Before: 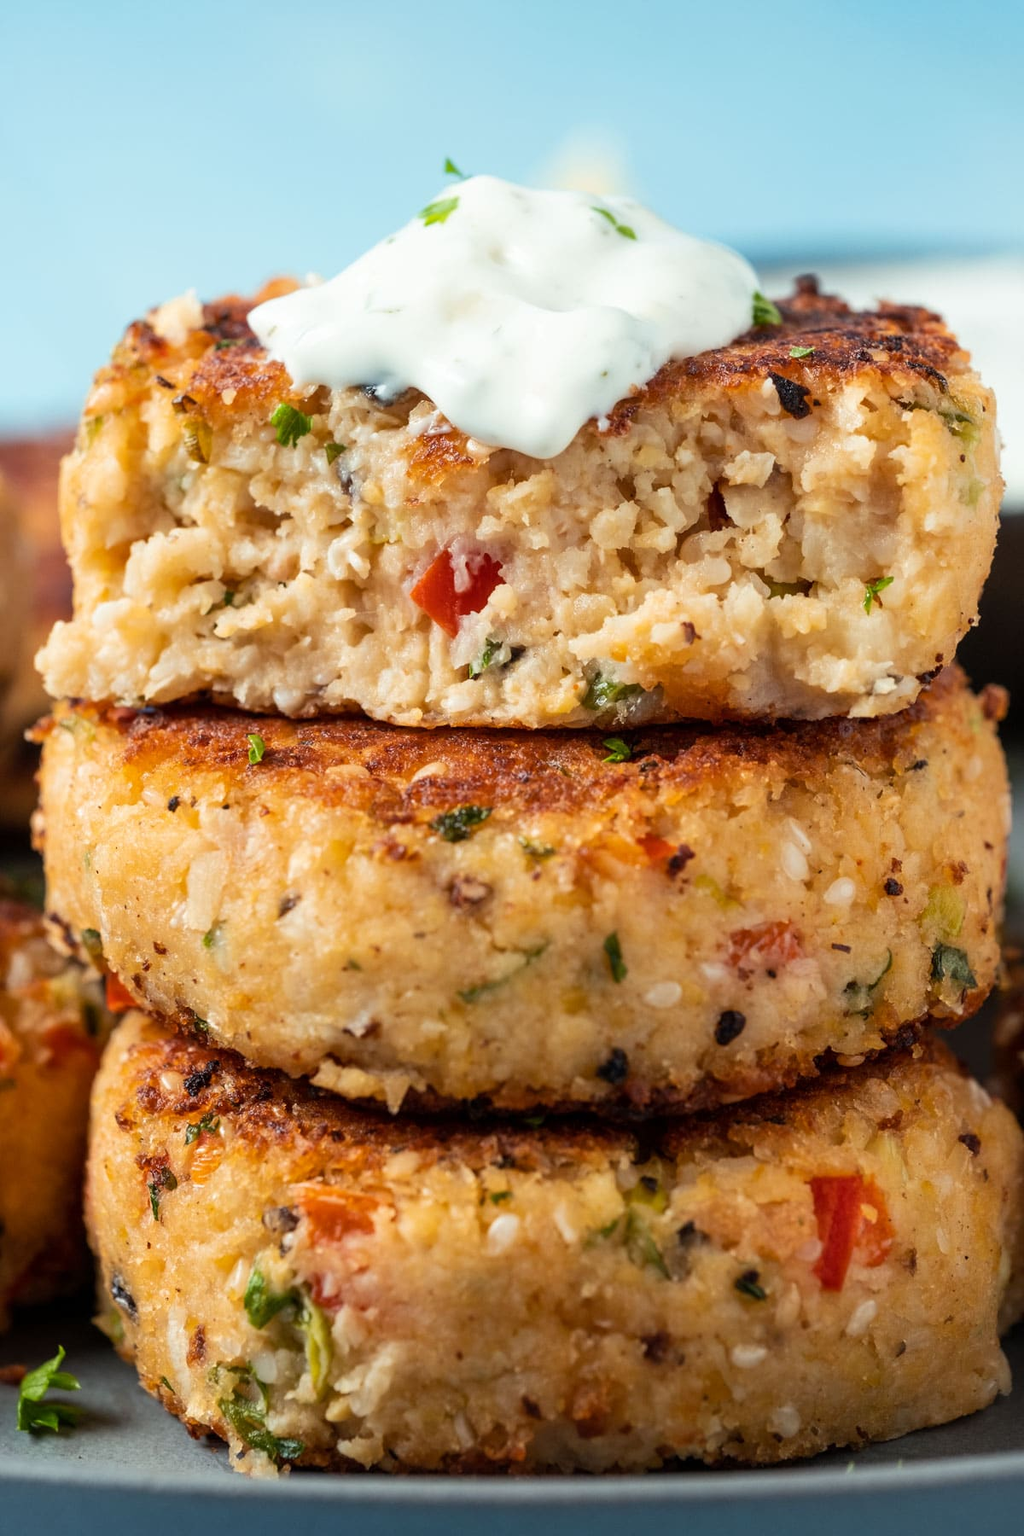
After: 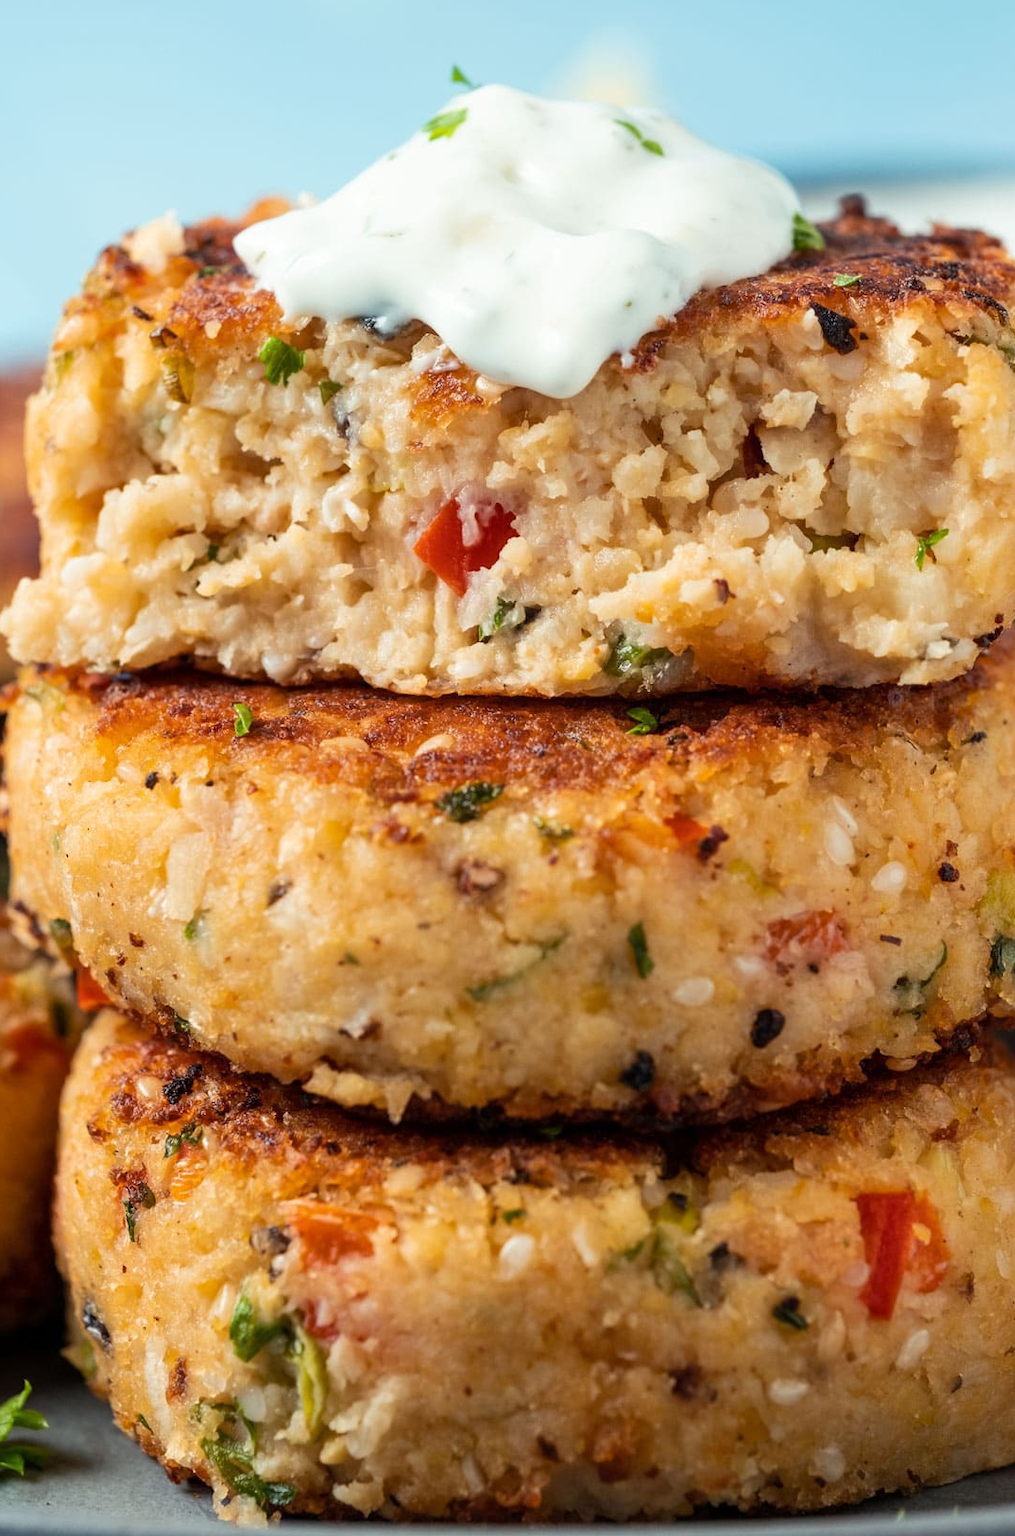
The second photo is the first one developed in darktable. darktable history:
crop: left 3.613%, top 6.462%, right 6.744%, bottom 3.184%
